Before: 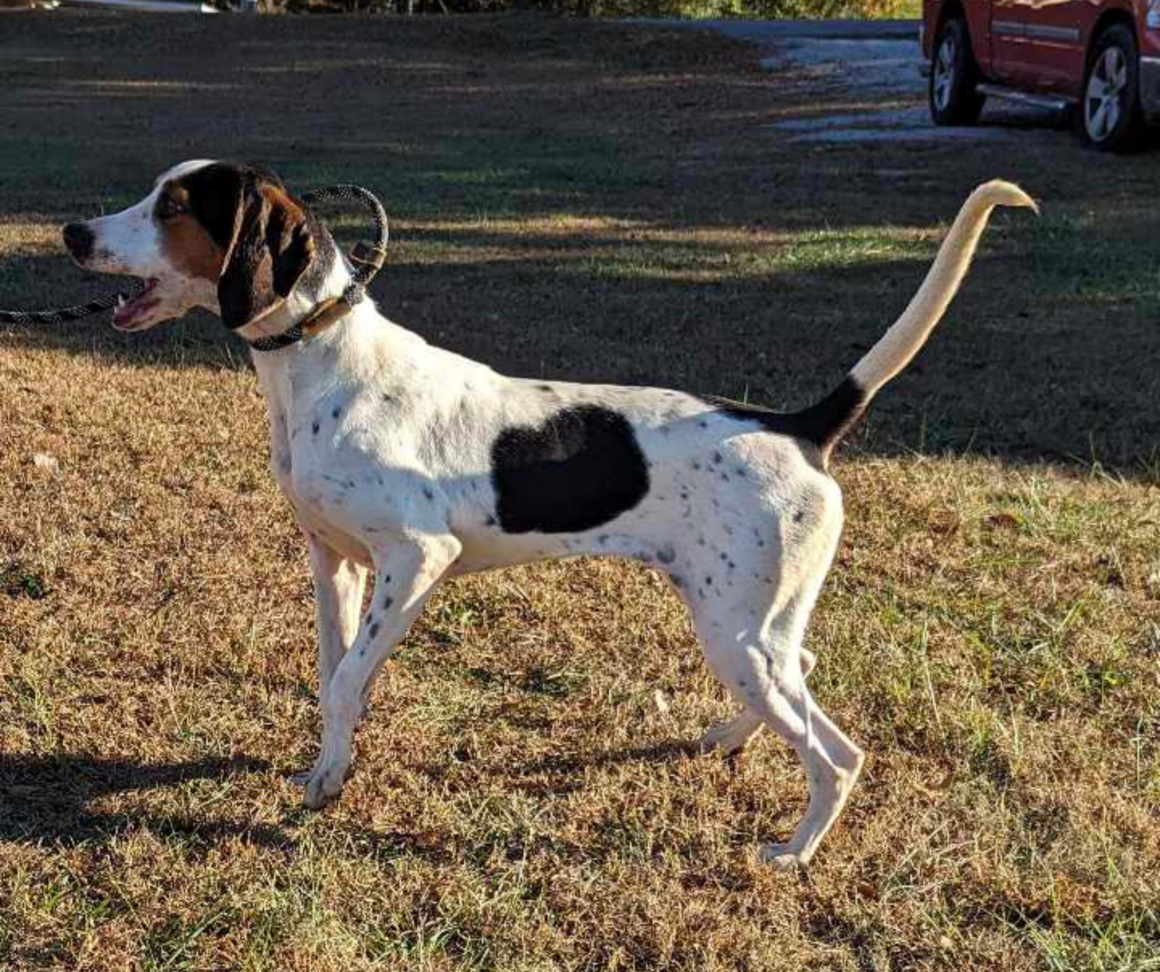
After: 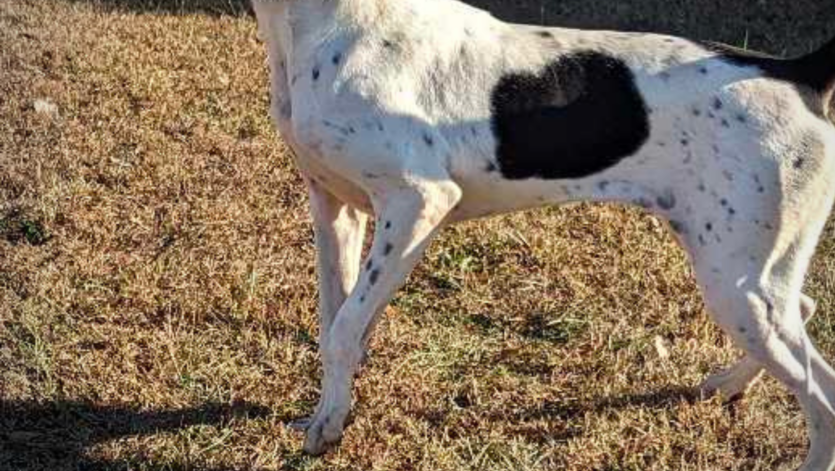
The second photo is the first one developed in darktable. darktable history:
vignetting: on, module defaults
crop: top 36.498%, right 27.964%, bottom 14.995%
